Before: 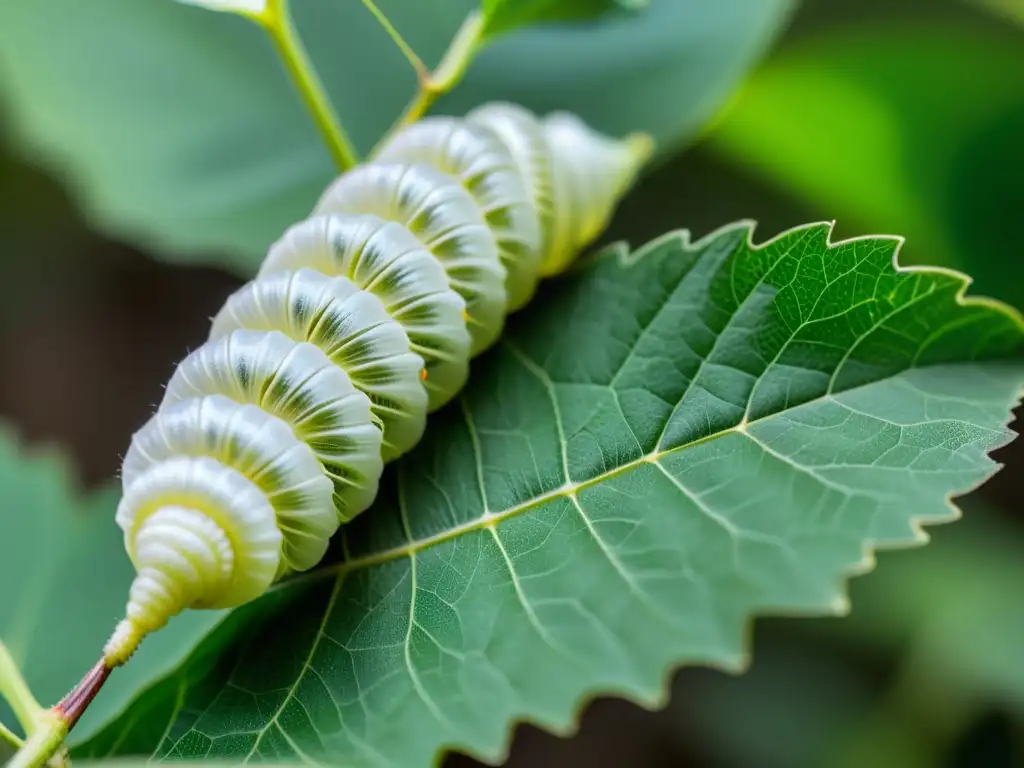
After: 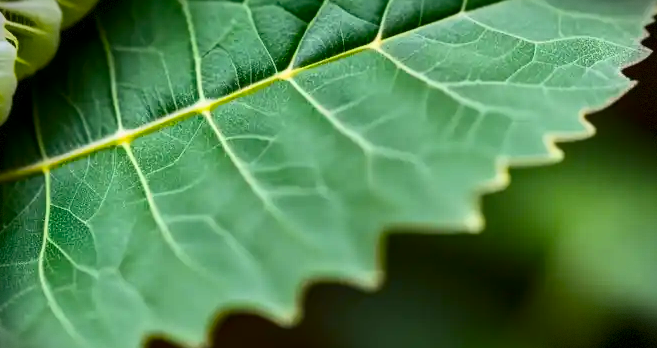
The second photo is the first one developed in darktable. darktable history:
color balance rgb: power › chroma 0.685%, power › hue 60°, highlights gain › chroma 0.768%, highlights gain › hue 55.7°, perceptual saturation grading › global saturation 29.863%
vignetting: fall-off start 99.65%, brightness -0.888, width/height ratio 1.325, dithering 8-bit output
contrast brightness saturation: contrast 0.271
local contrast: mode bilateral grid, contrast 21, coarseness 50, detail 119%, midtone range 0.2
crop and rotate: left 35.811%, top 49.871%, bottom 4.815%
